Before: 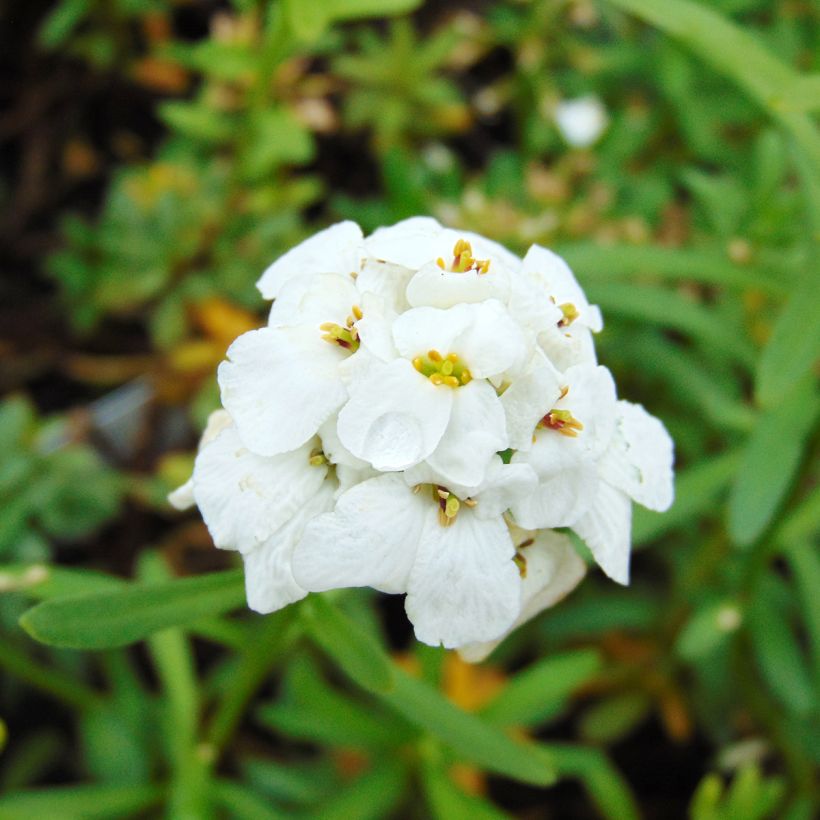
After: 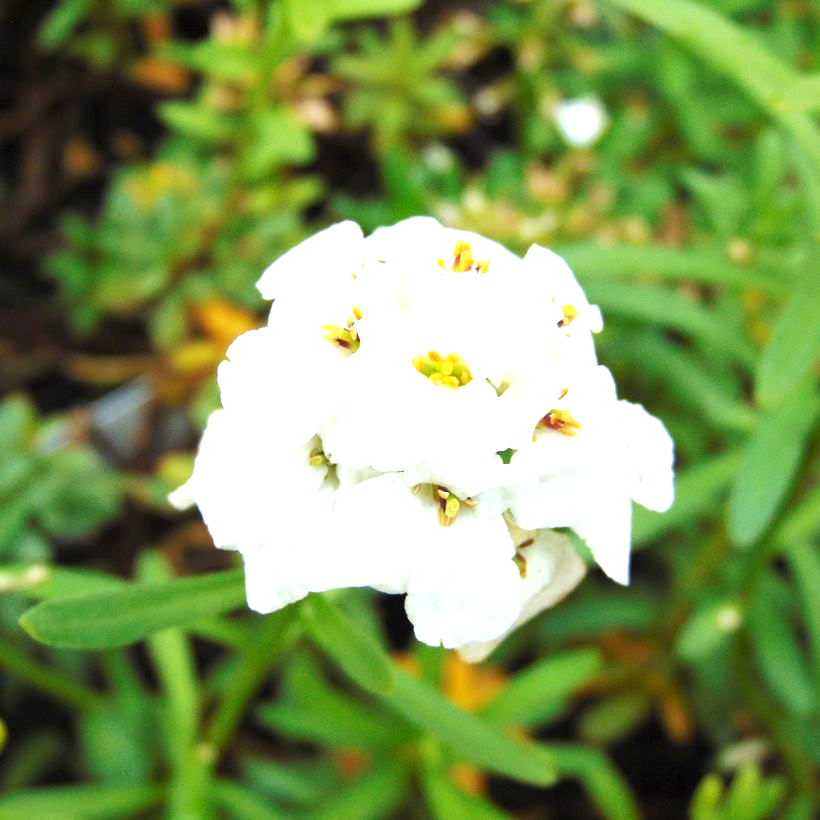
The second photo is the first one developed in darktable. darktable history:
exposure: exposure 0.781 EV, compensate highlight preservation false
